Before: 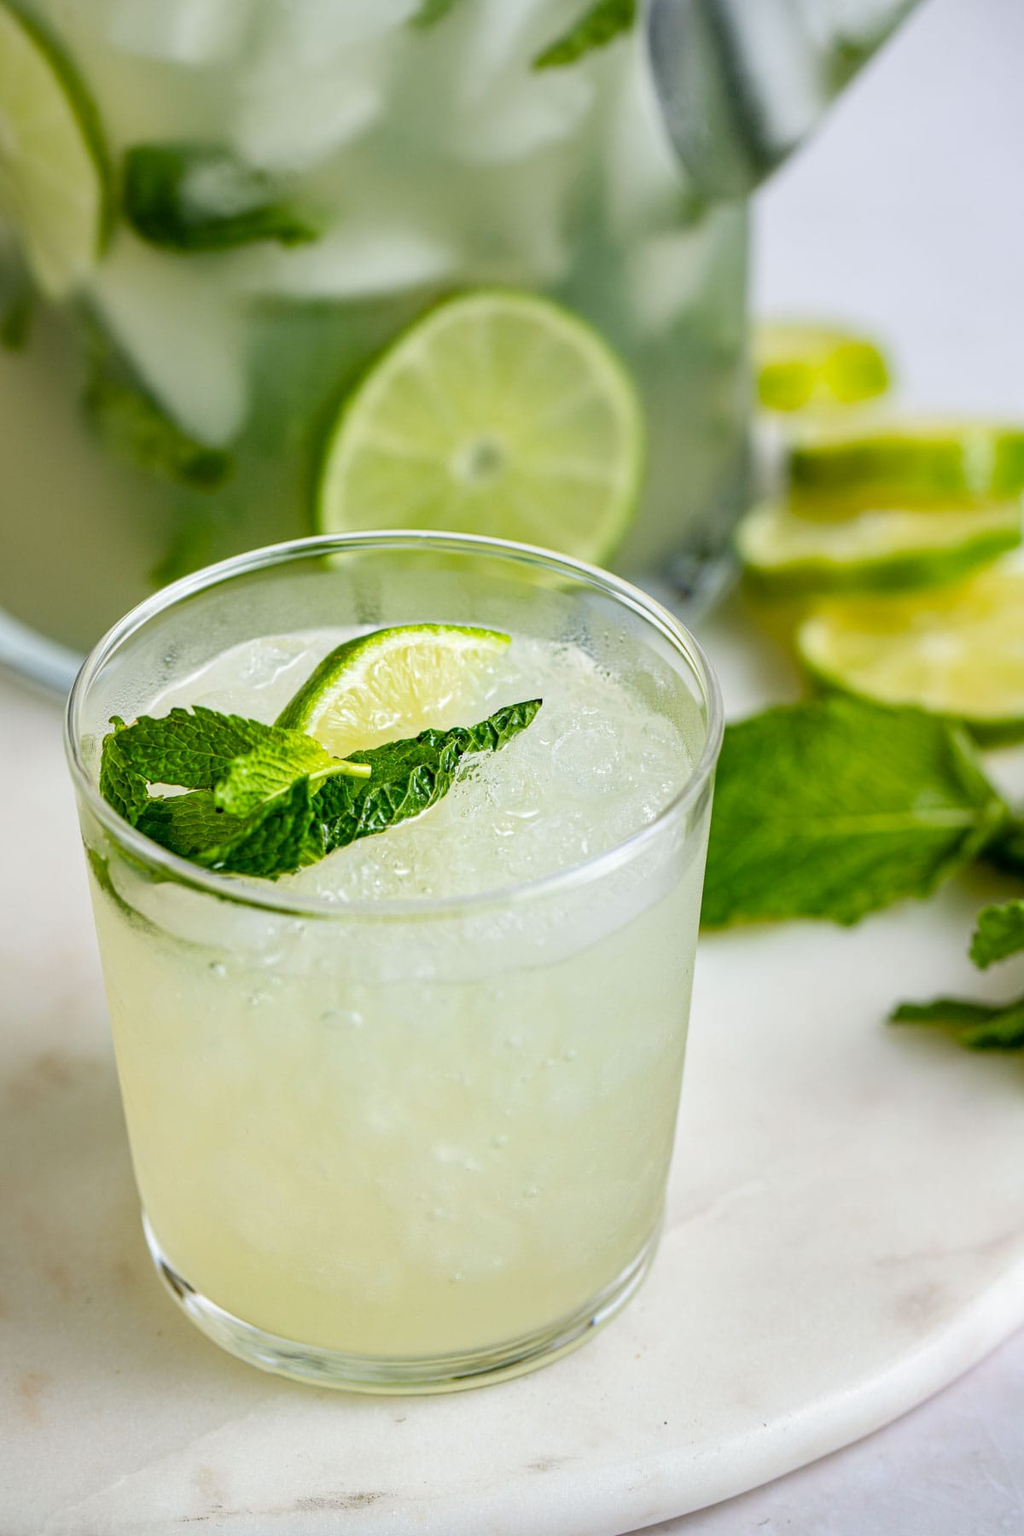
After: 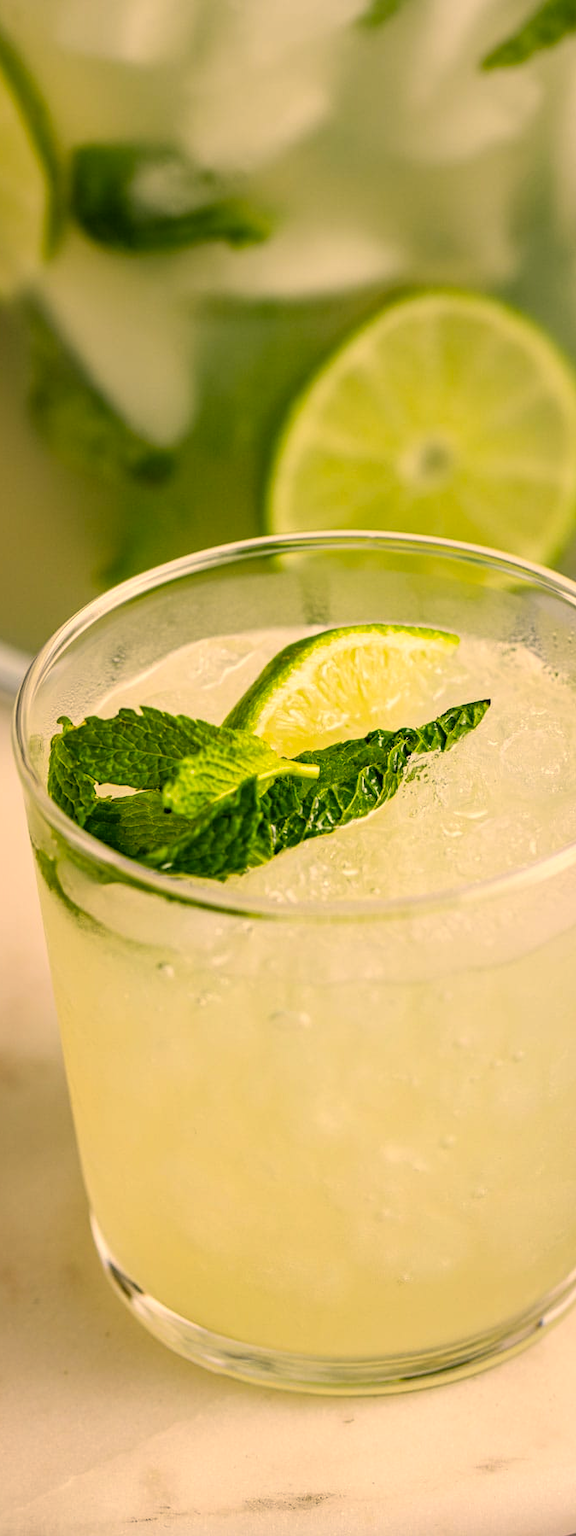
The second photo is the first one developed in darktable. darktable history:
crop: left 5.114%, right 38.589%
color correction: highlights a* 15, highlights b* 31.55
